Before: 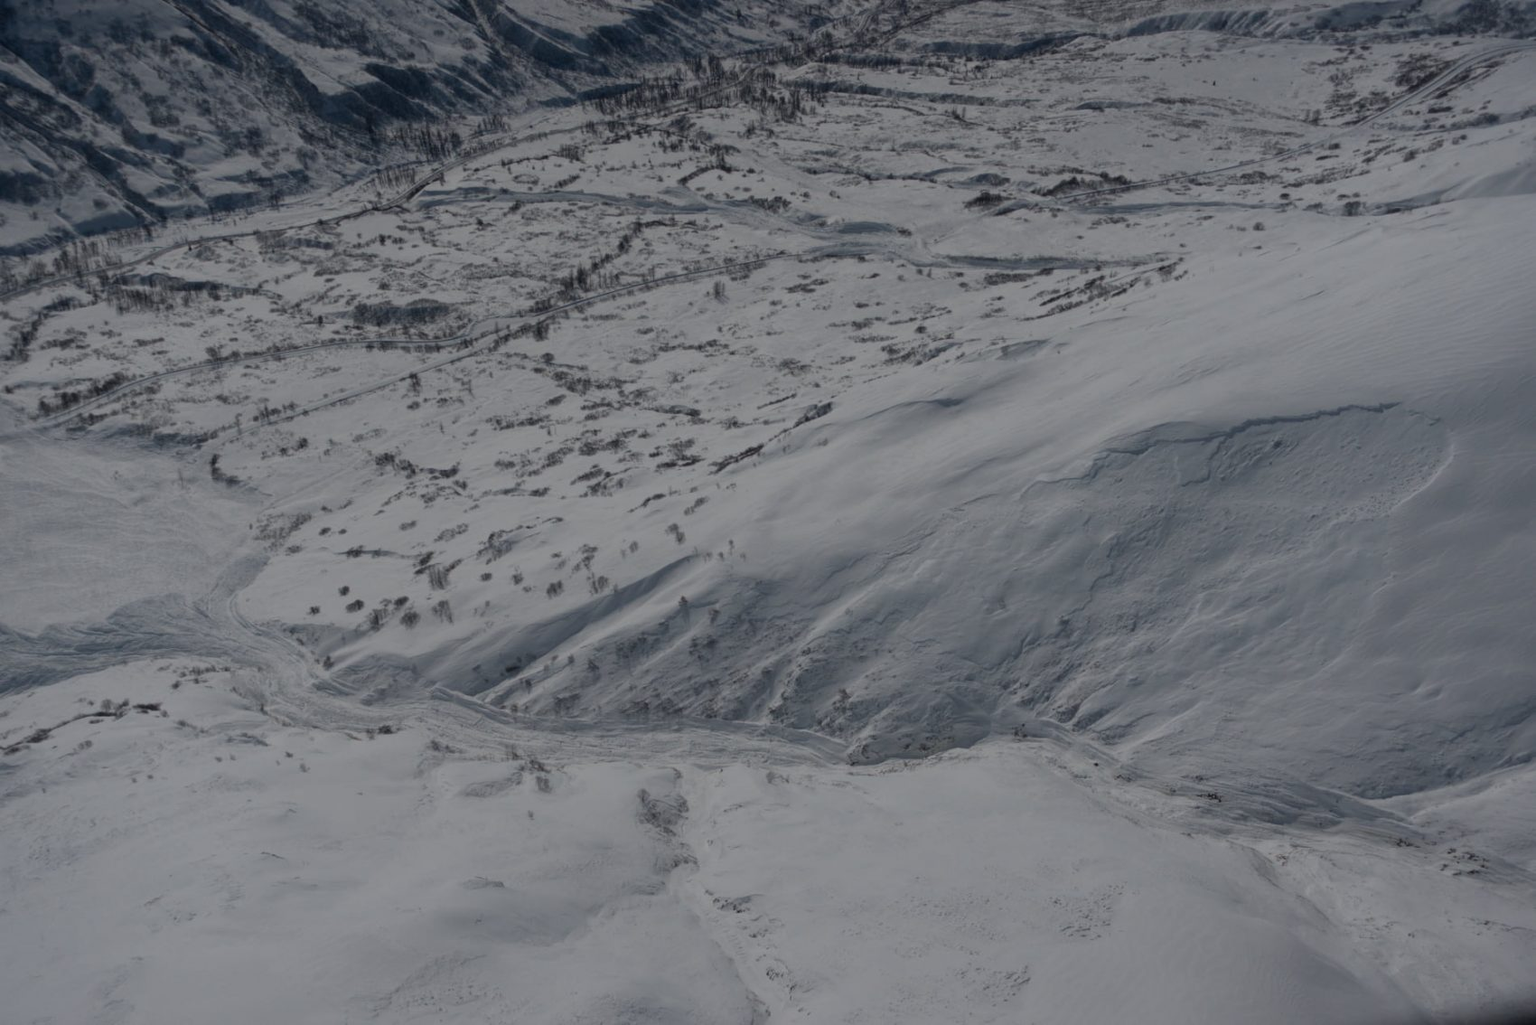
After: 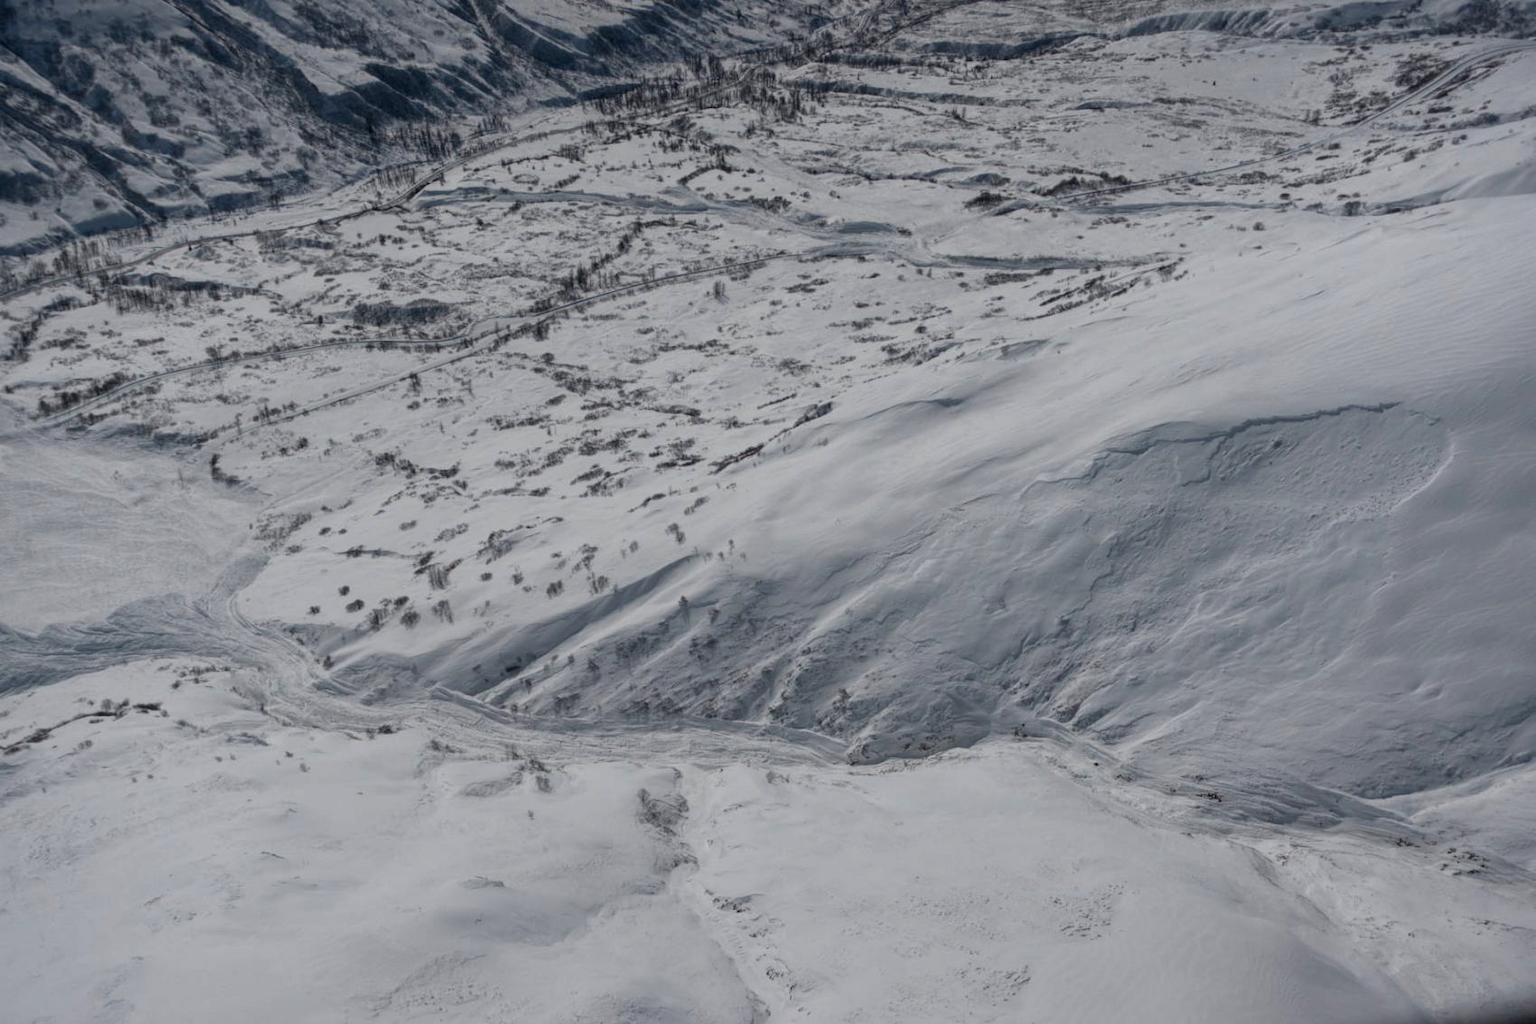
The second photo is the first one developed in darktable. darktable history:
exposure: exposure 0.6 EV, compensate highlight preservation false
local contrast: on, module defaults
